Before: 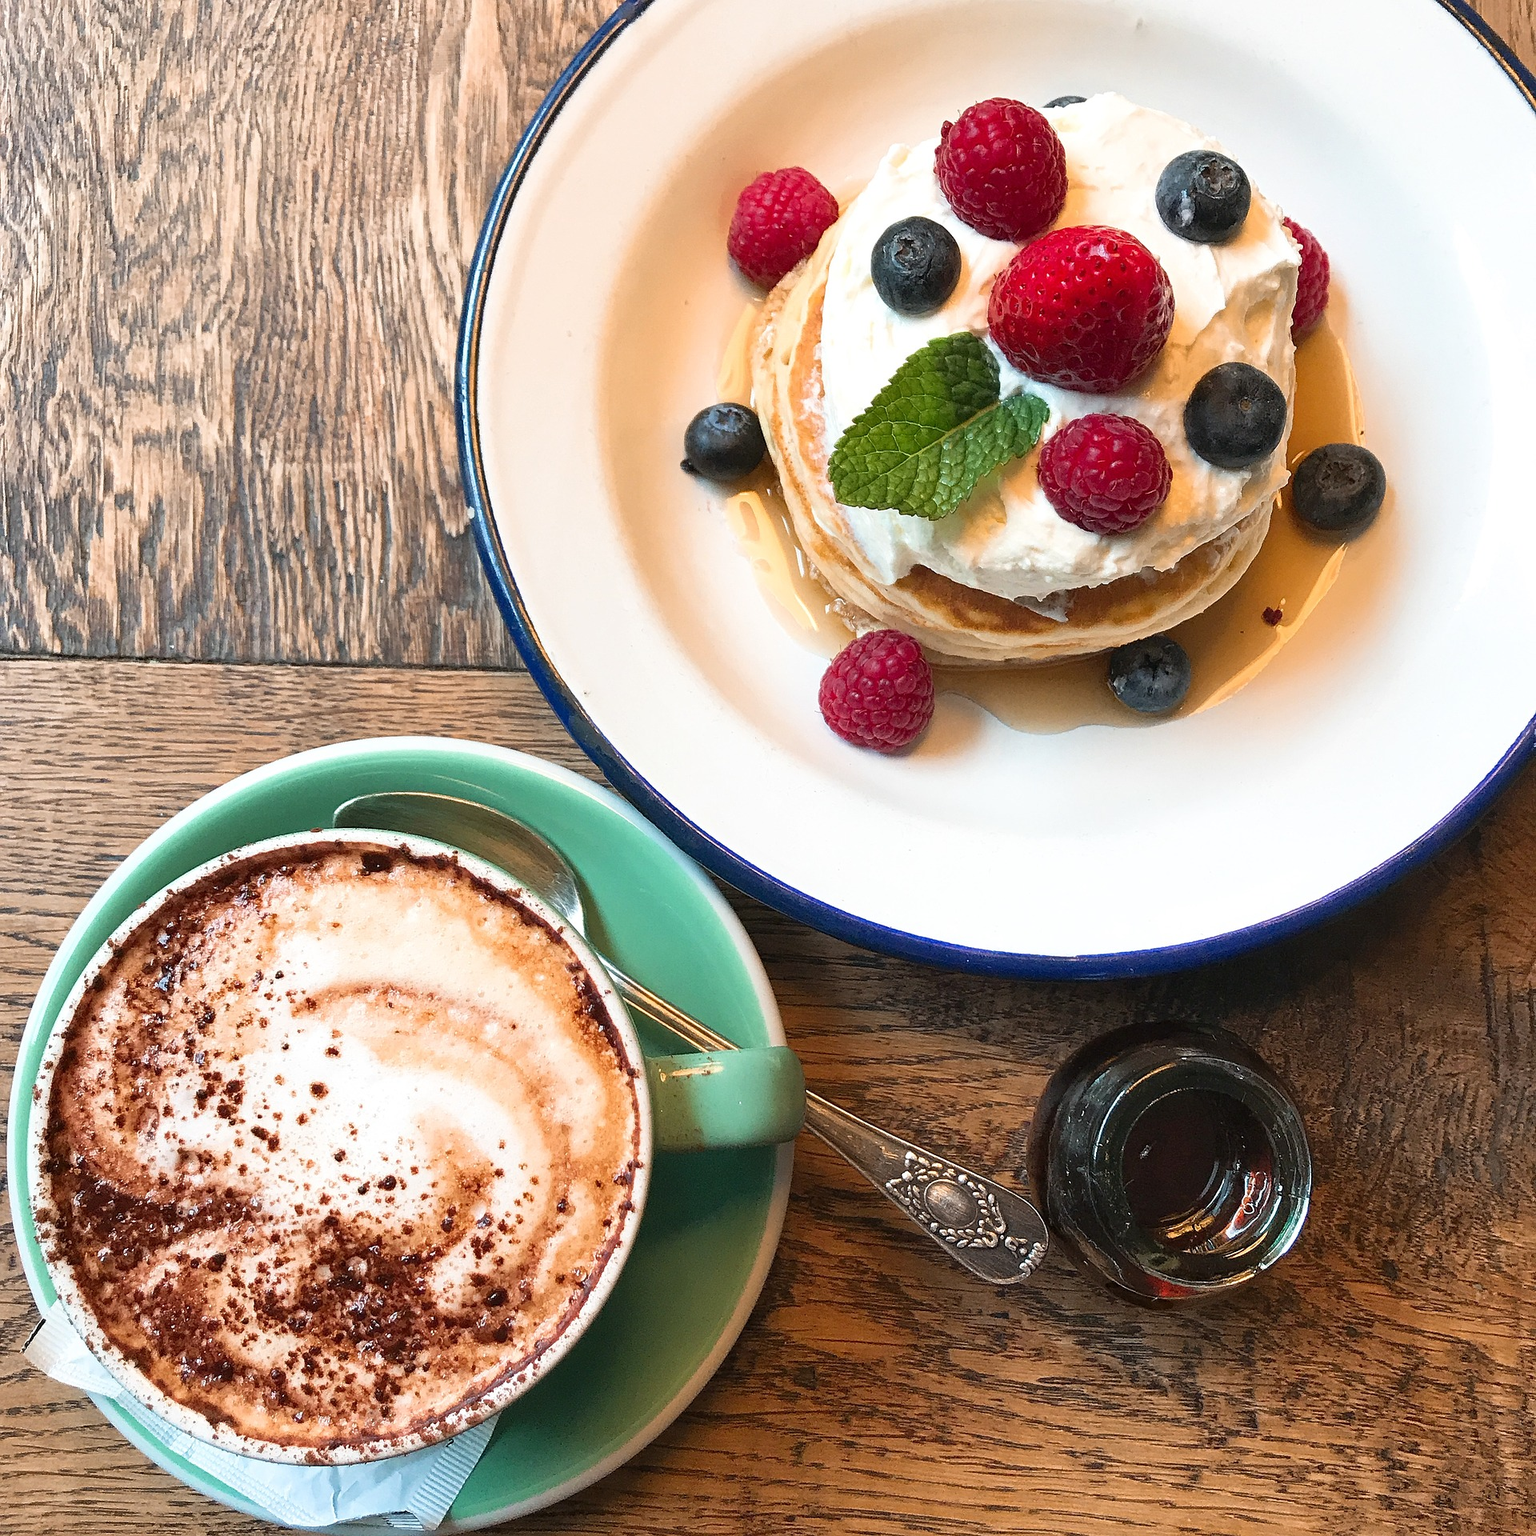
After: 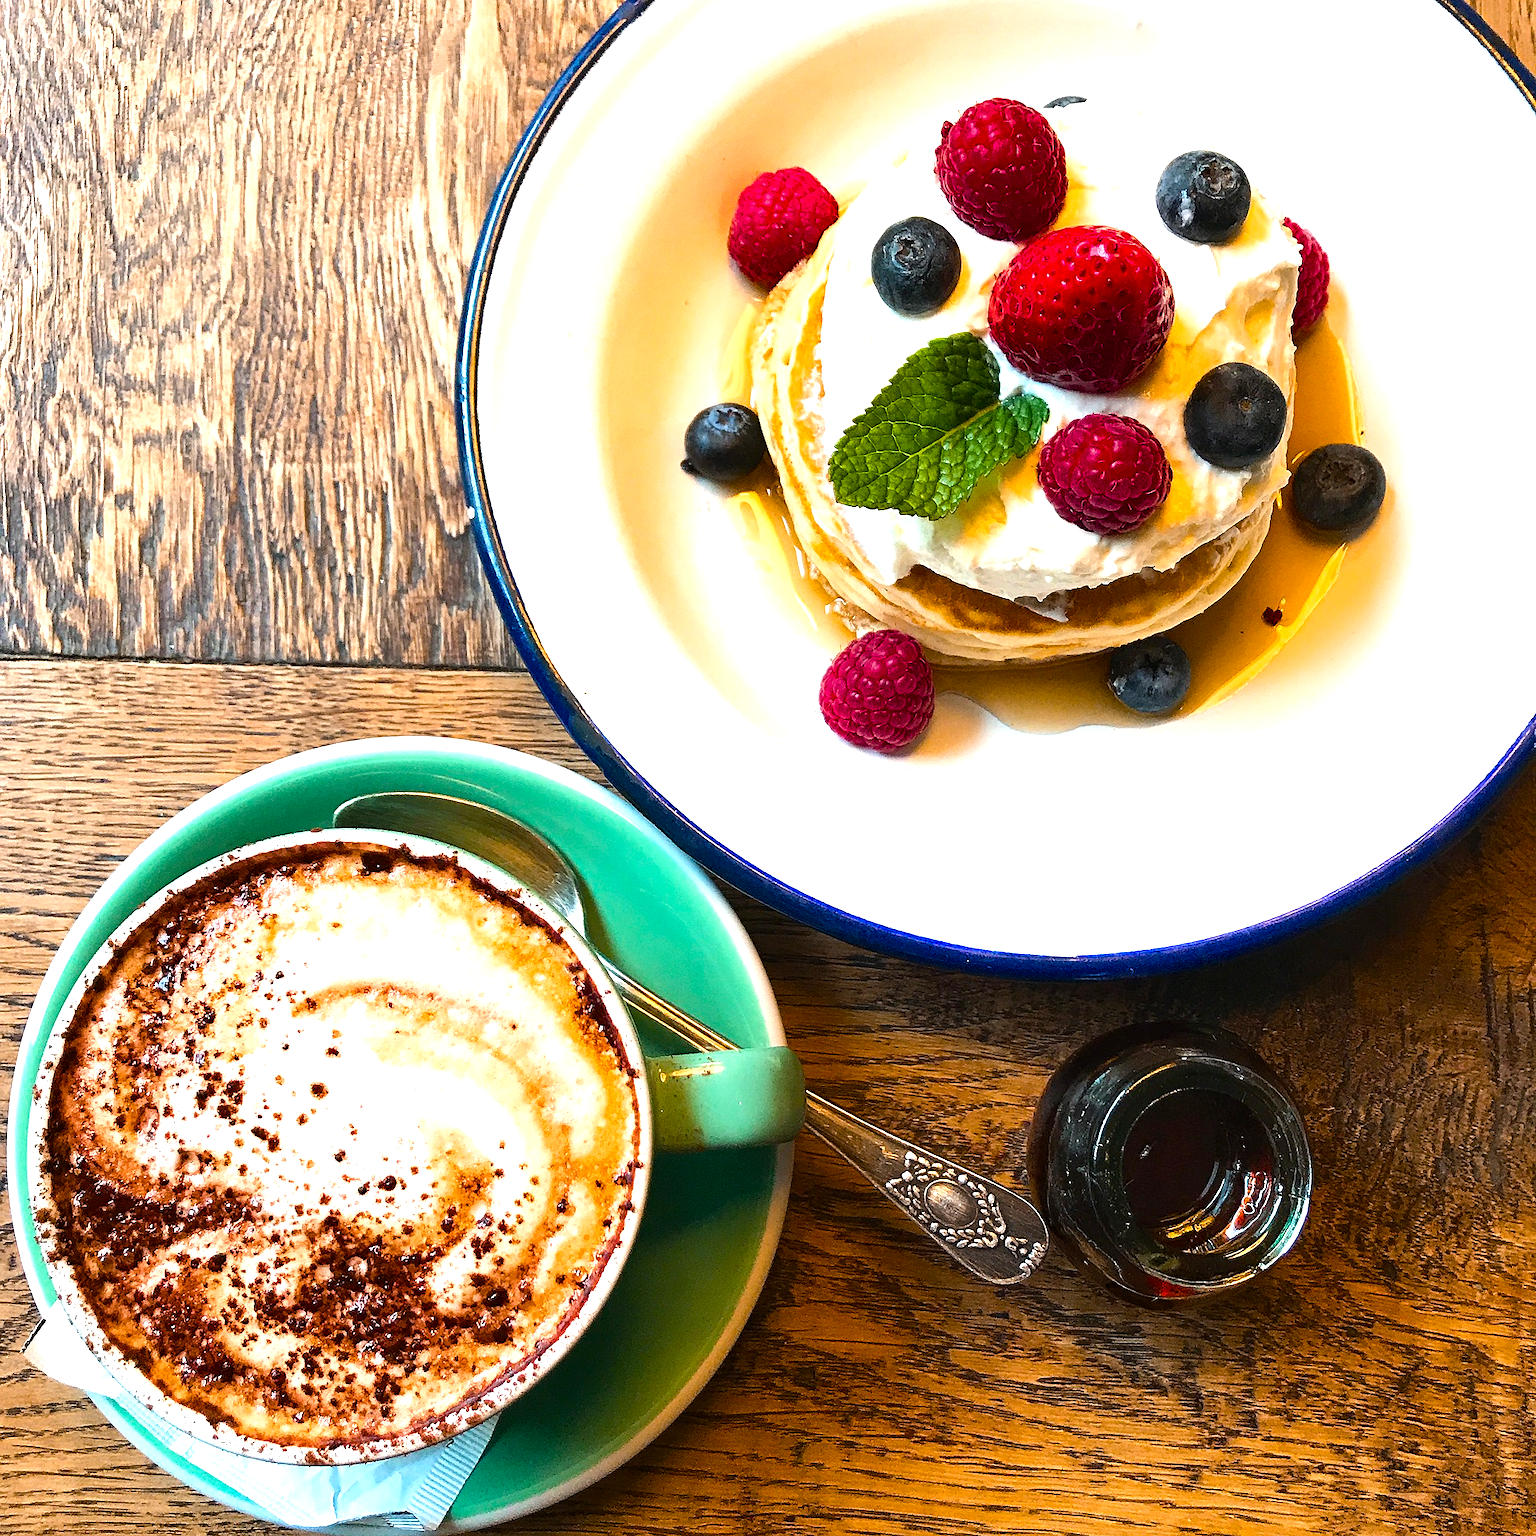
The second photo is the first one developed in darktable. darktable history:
color balance rgb: perceptual saturation grading › global saturation 37.047%, perceptual saturation grading › shadows 34.882%, global vibrance 14.803%
tone equalizer: -8 EV -0.733 EV, -7 EV -0.727 EV, -6 EV -0.62 EV, -5 EV -0.404 EV, -3 EV 0.401 EV, -2 EV 0.6 EV, -1 EV 0.675 EV, +0 EV 0.743 EV, edges refinement/feathering 500, mask exposure compensation -1.57 EV, preserve details no
